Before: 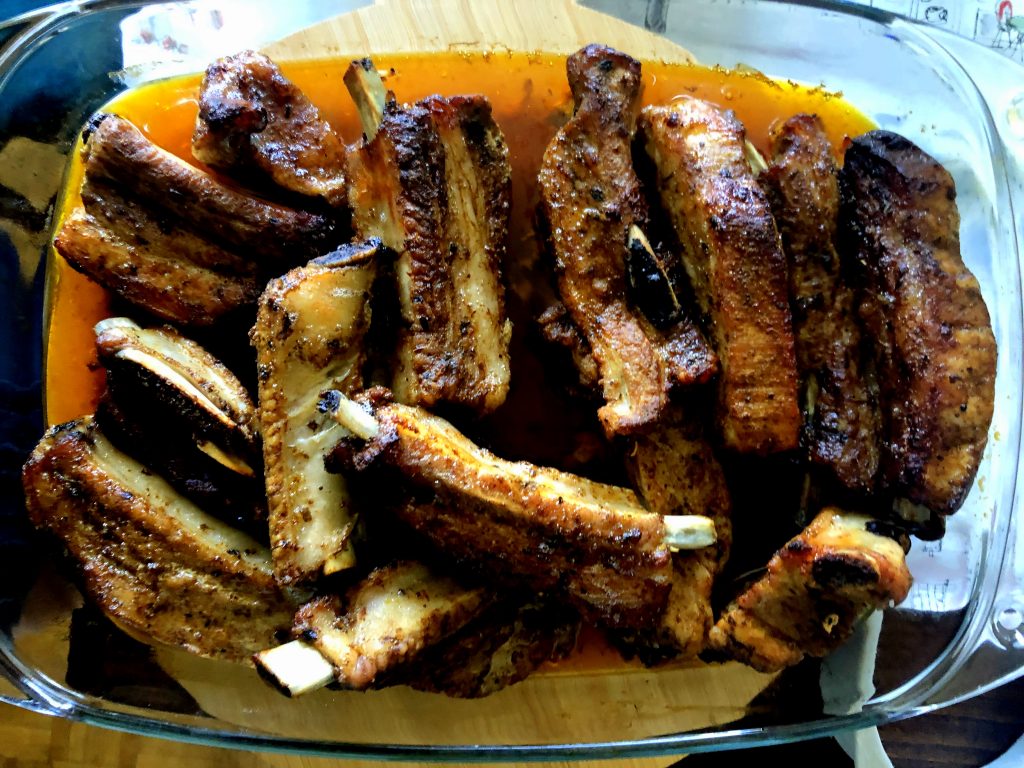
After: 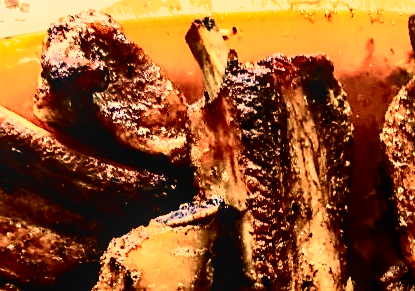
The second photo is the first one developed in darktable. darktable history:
local contrast: on, module defaults
velvia: strength 67.07%, mid-tones bias 0.972
shadows and highlights: shadows 20.91, highlights -82.73, soften with gaussian
white balance: red 1.467, blue 0.684
contrast brightness saturation: contrast 0.5, saturation -0.1
crop: left 15.452%, top 5.459%, right 43.956%, bottom 56.62%
sharpen: on, module defaults
